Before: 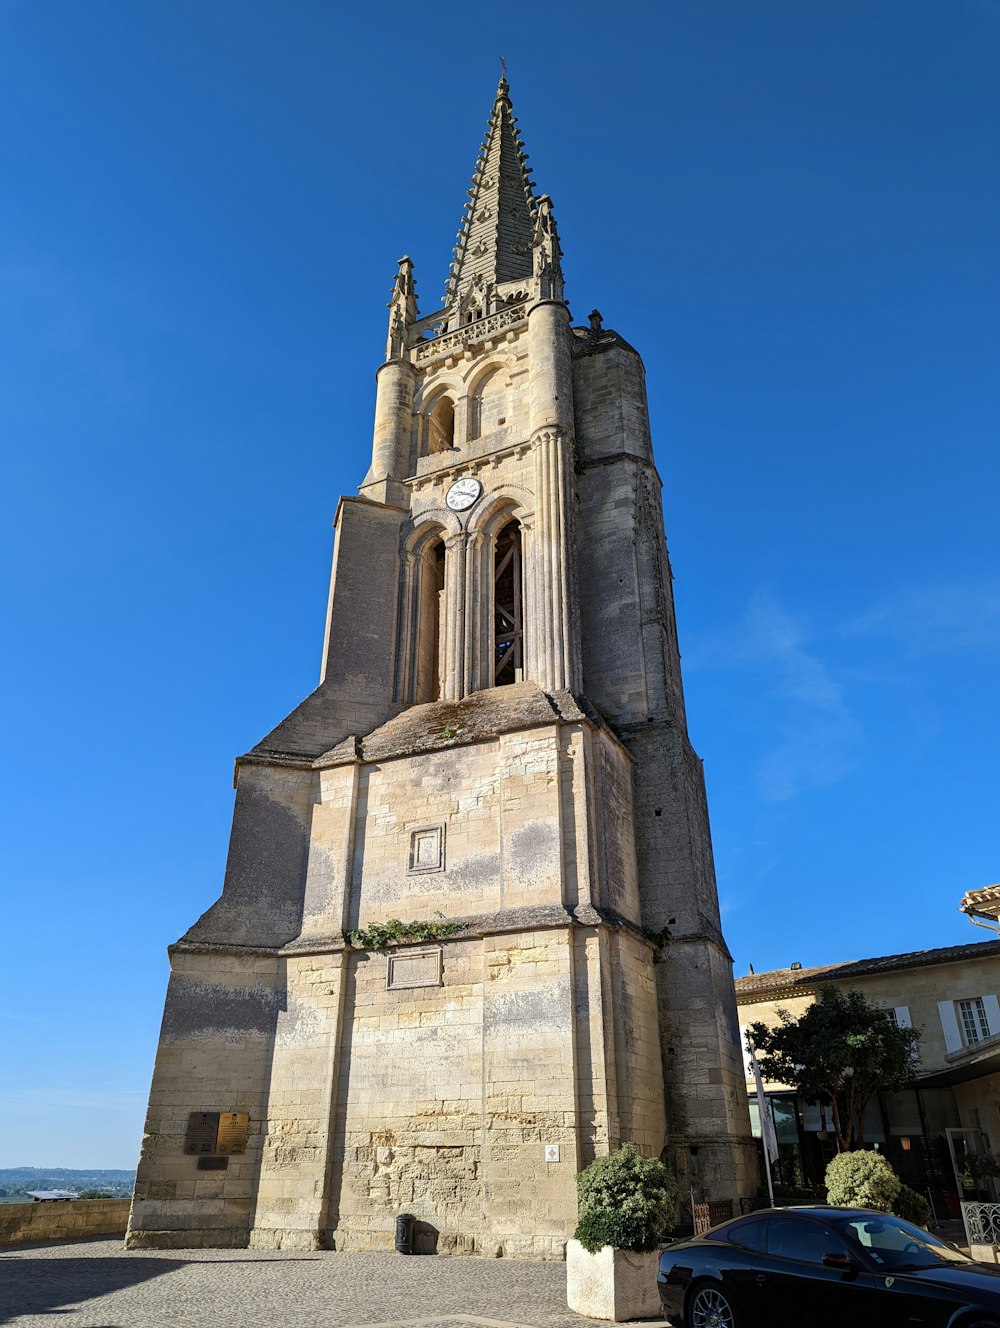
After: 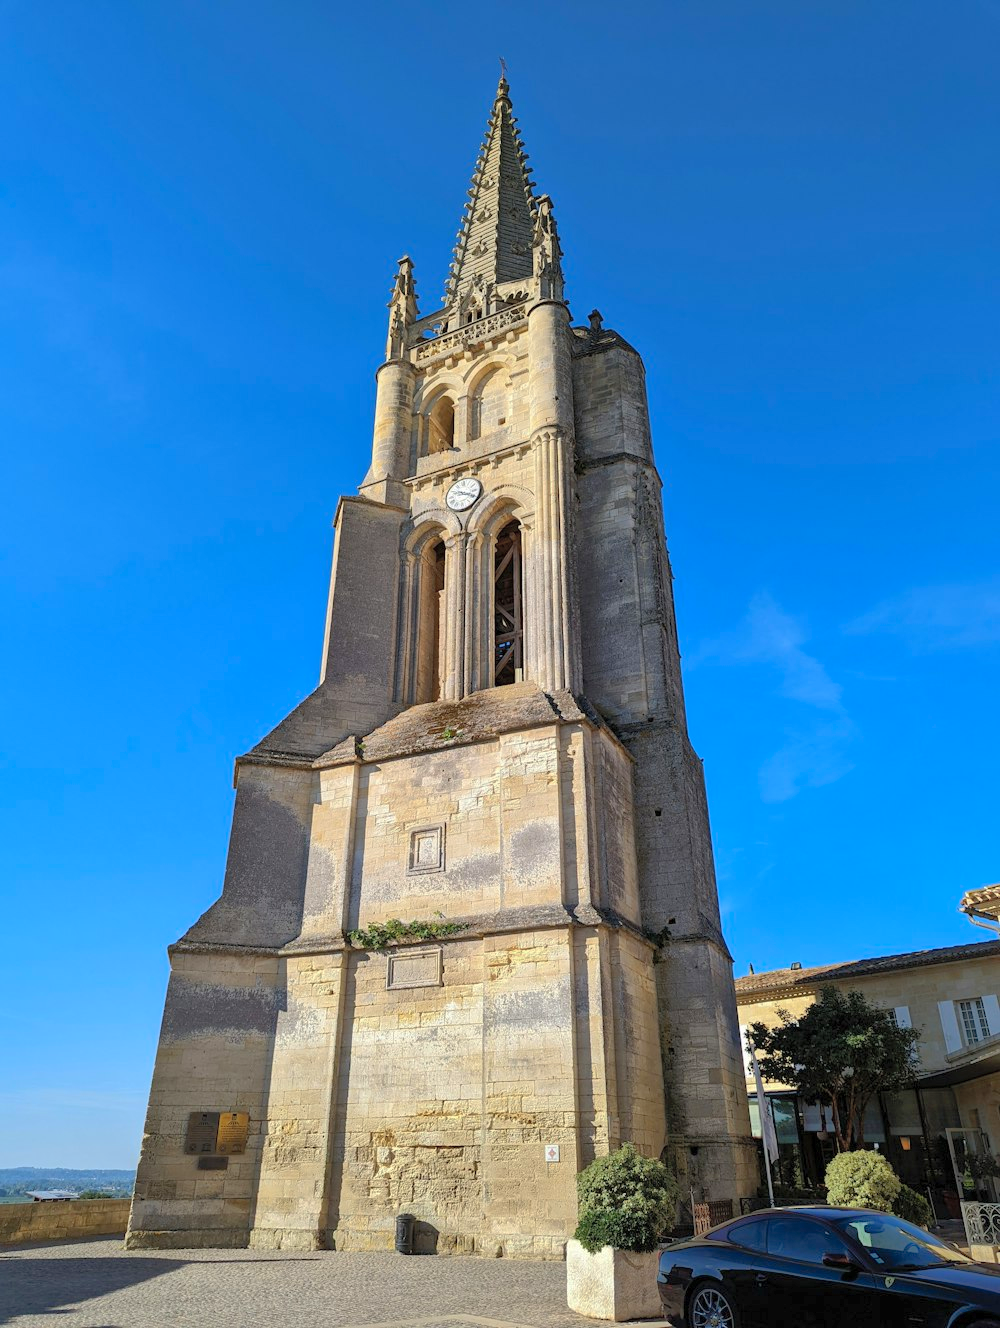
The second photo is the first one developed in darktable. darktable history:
contrast brightness saturation: brightness 0.09, saturation 0.19
shadows and highlights: on, module defaults
